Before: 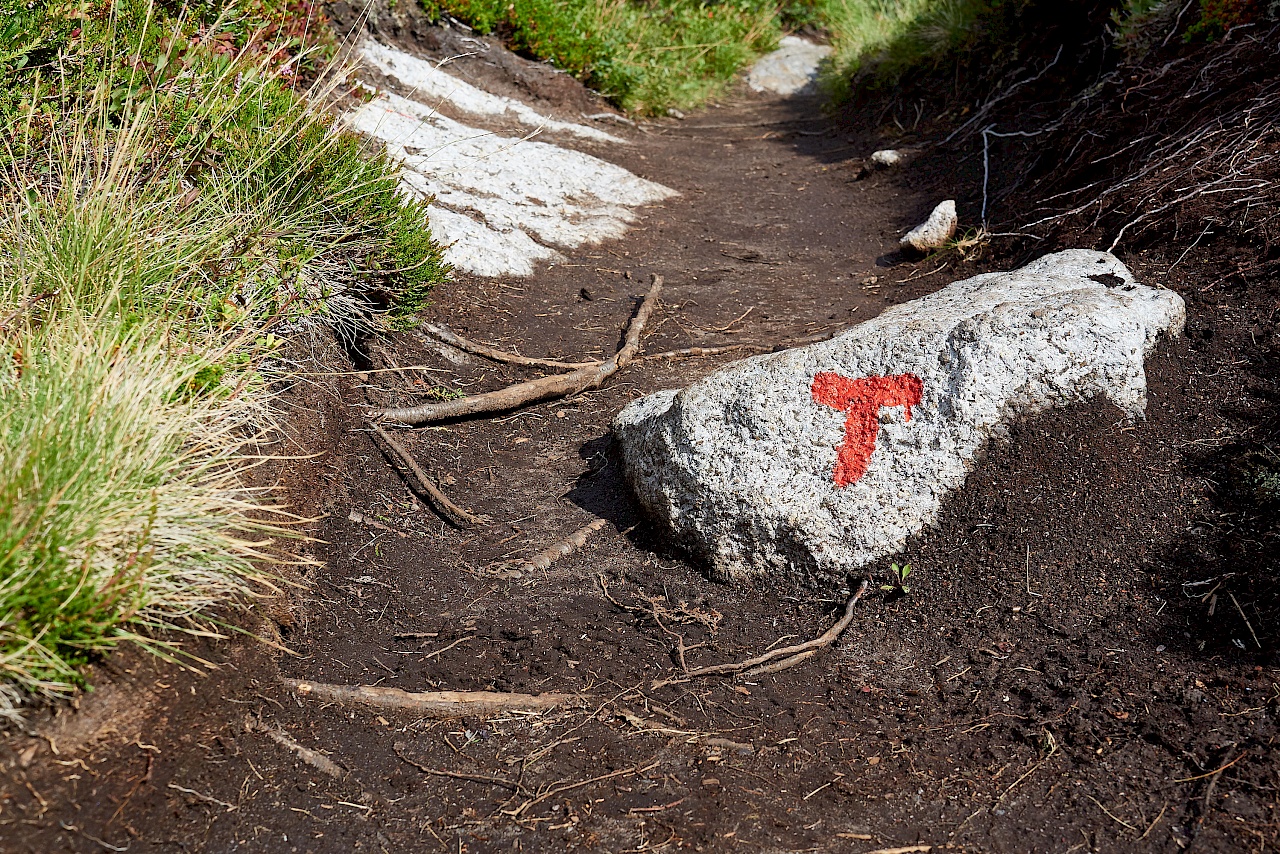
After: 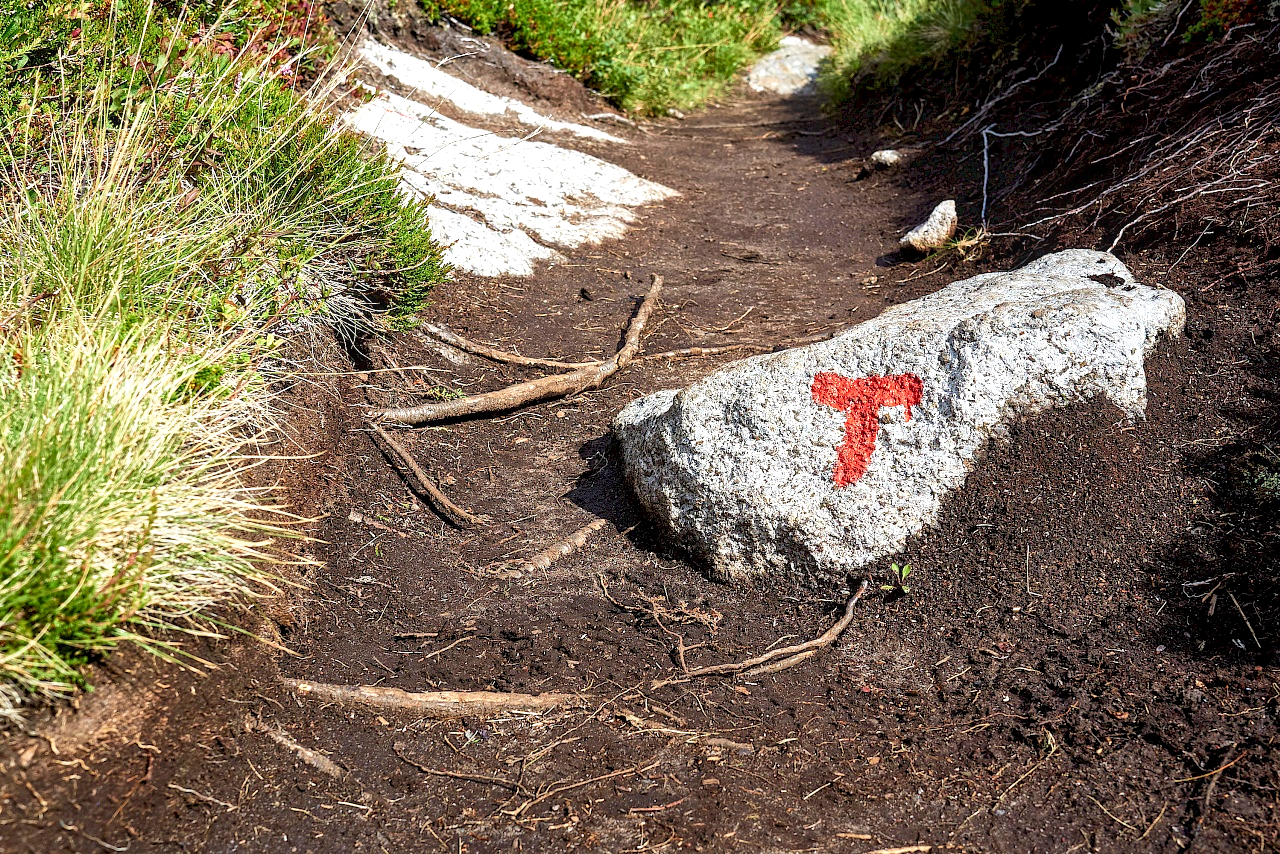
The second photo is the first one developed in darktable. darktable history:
exposure: black level correction 0.001, exposure 0.5 EV, compensate exposure bias true, compensate highlight preservation false
velvia: on, module defaults
local contrast: highlights 55%, shadows 52%, detail 130%, midtone range 0.452
